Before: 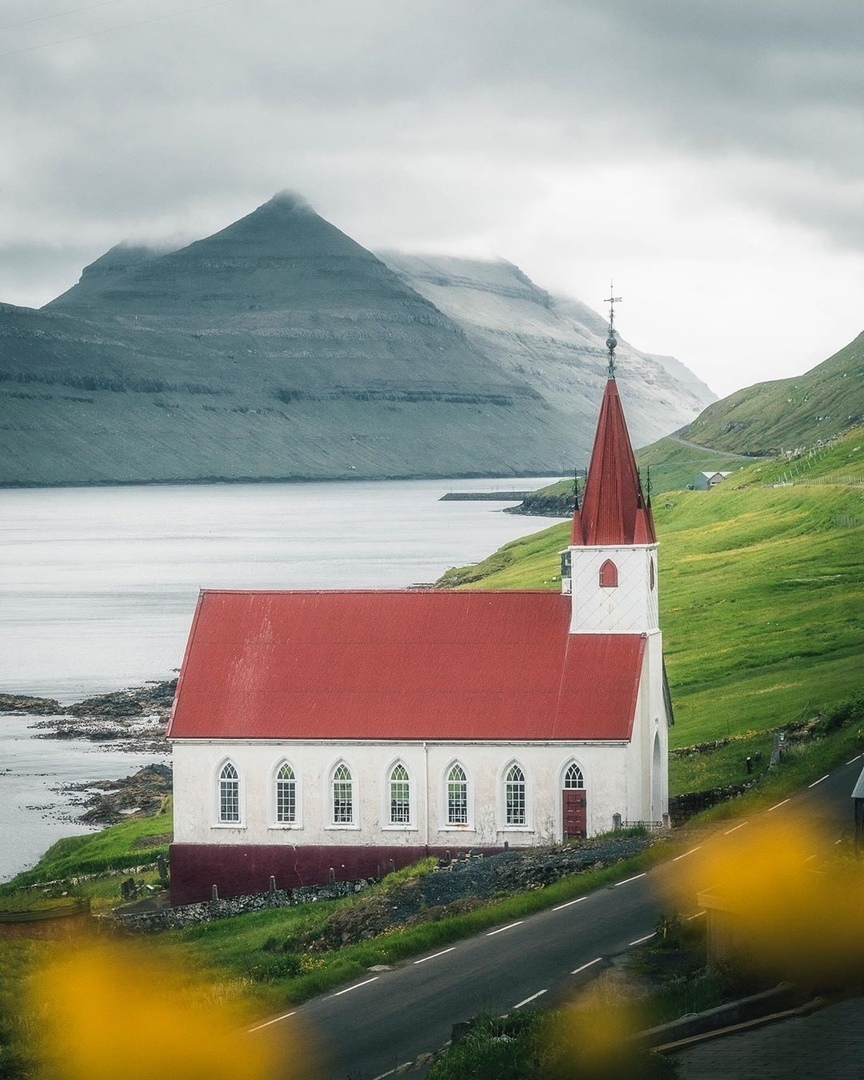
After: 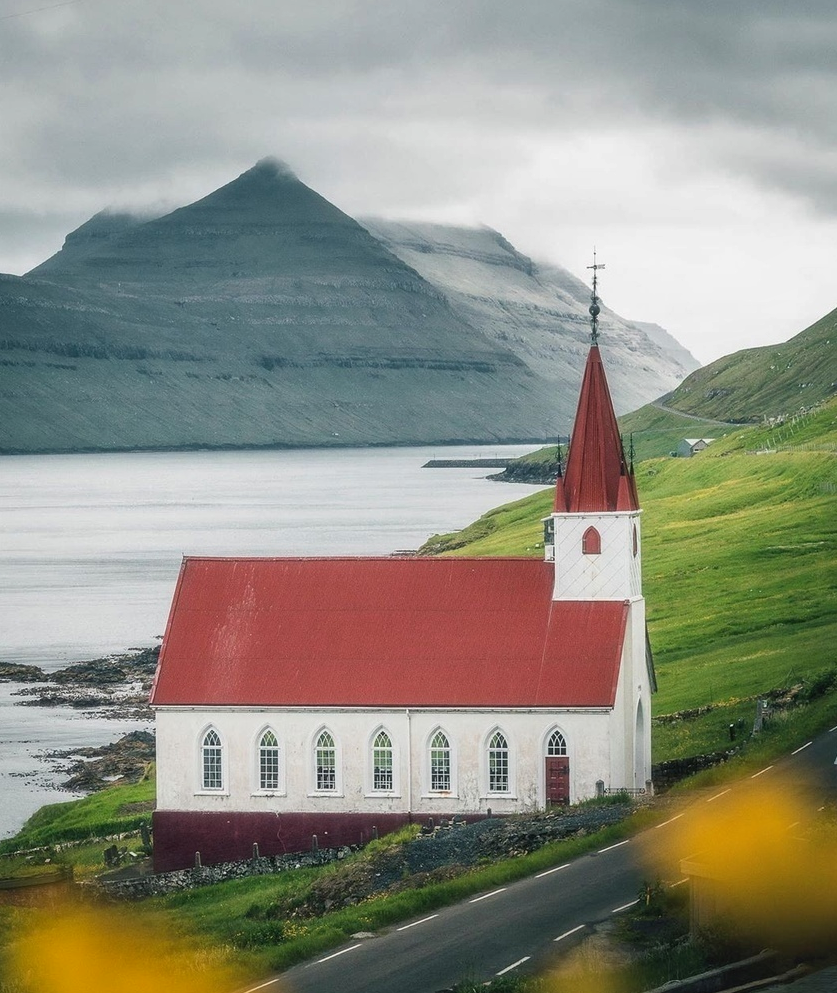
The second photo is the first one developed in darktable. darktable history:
shadows and highlights: shadows 43.59, white point adjustment -1.38, soften with gaussian
crop: left 2.034%, top 3.122%, right 1.082%, bottom 4.873%
